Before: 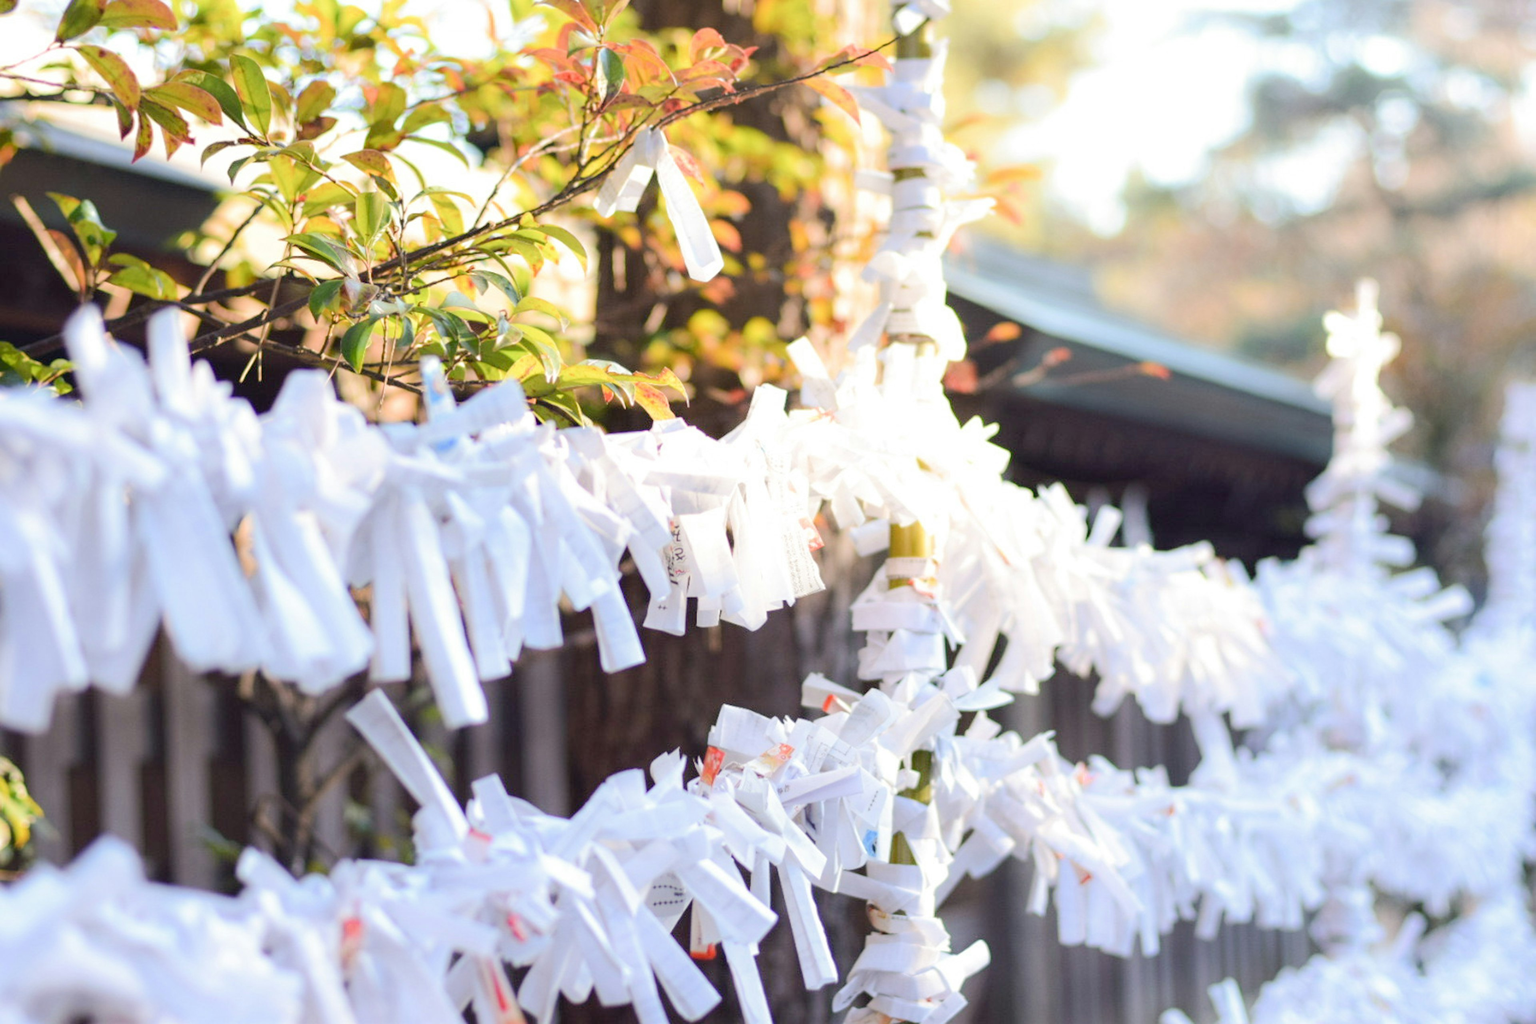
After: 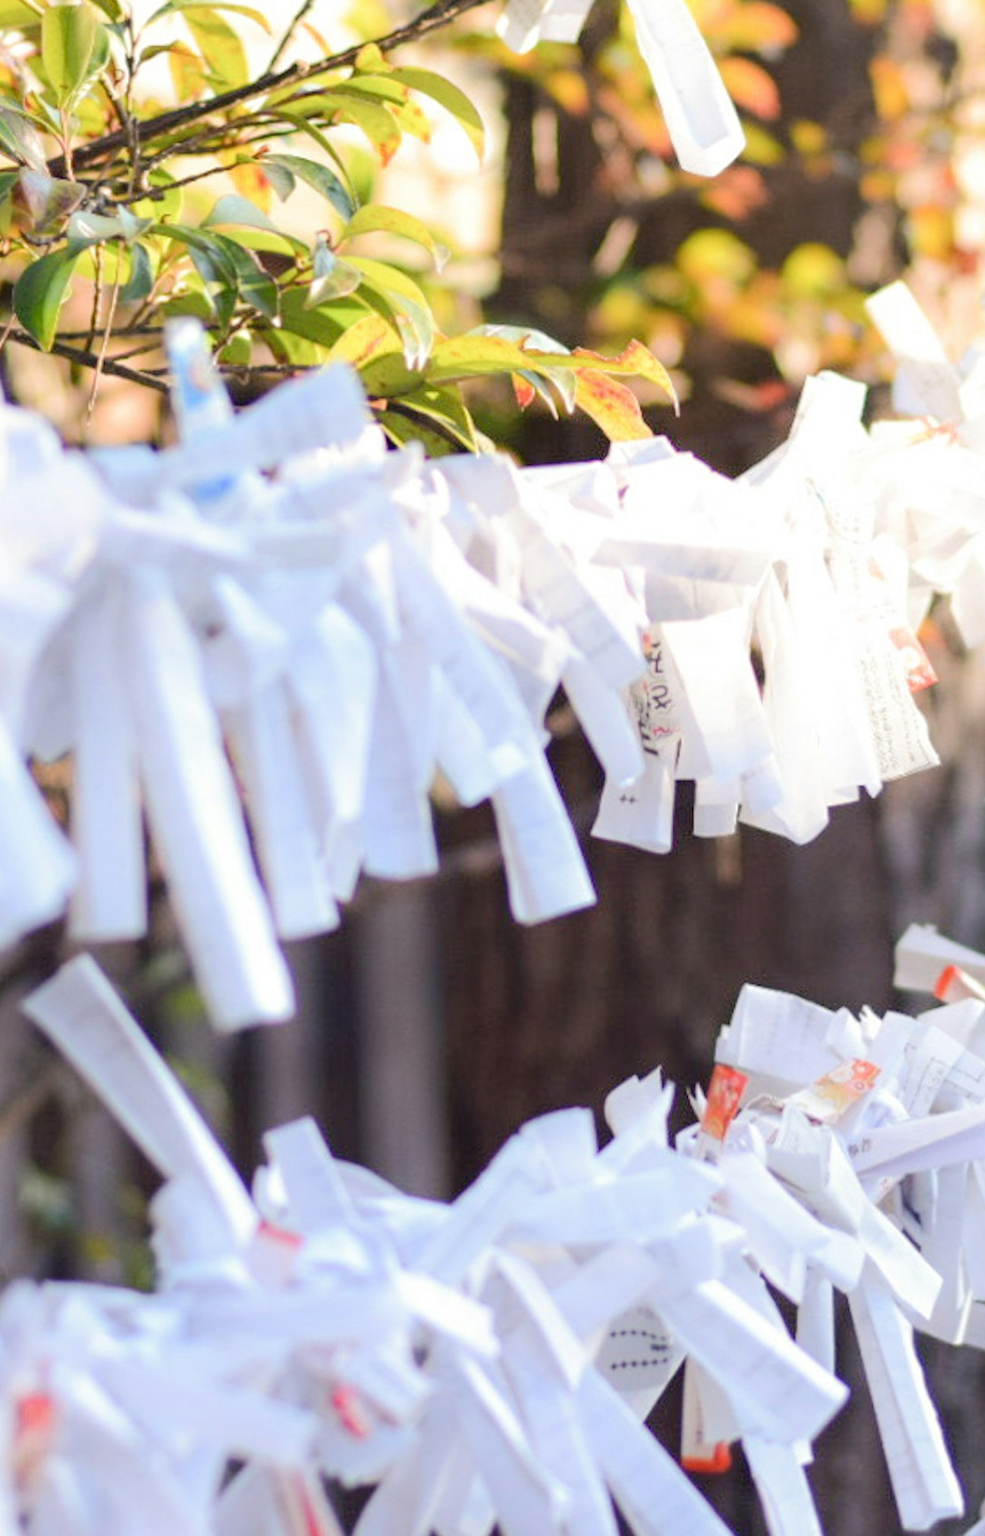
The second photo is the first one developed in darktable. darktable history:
crop and rotate: left 21.77%, top 18.528%, right 44.676%, bottom 2.997%
